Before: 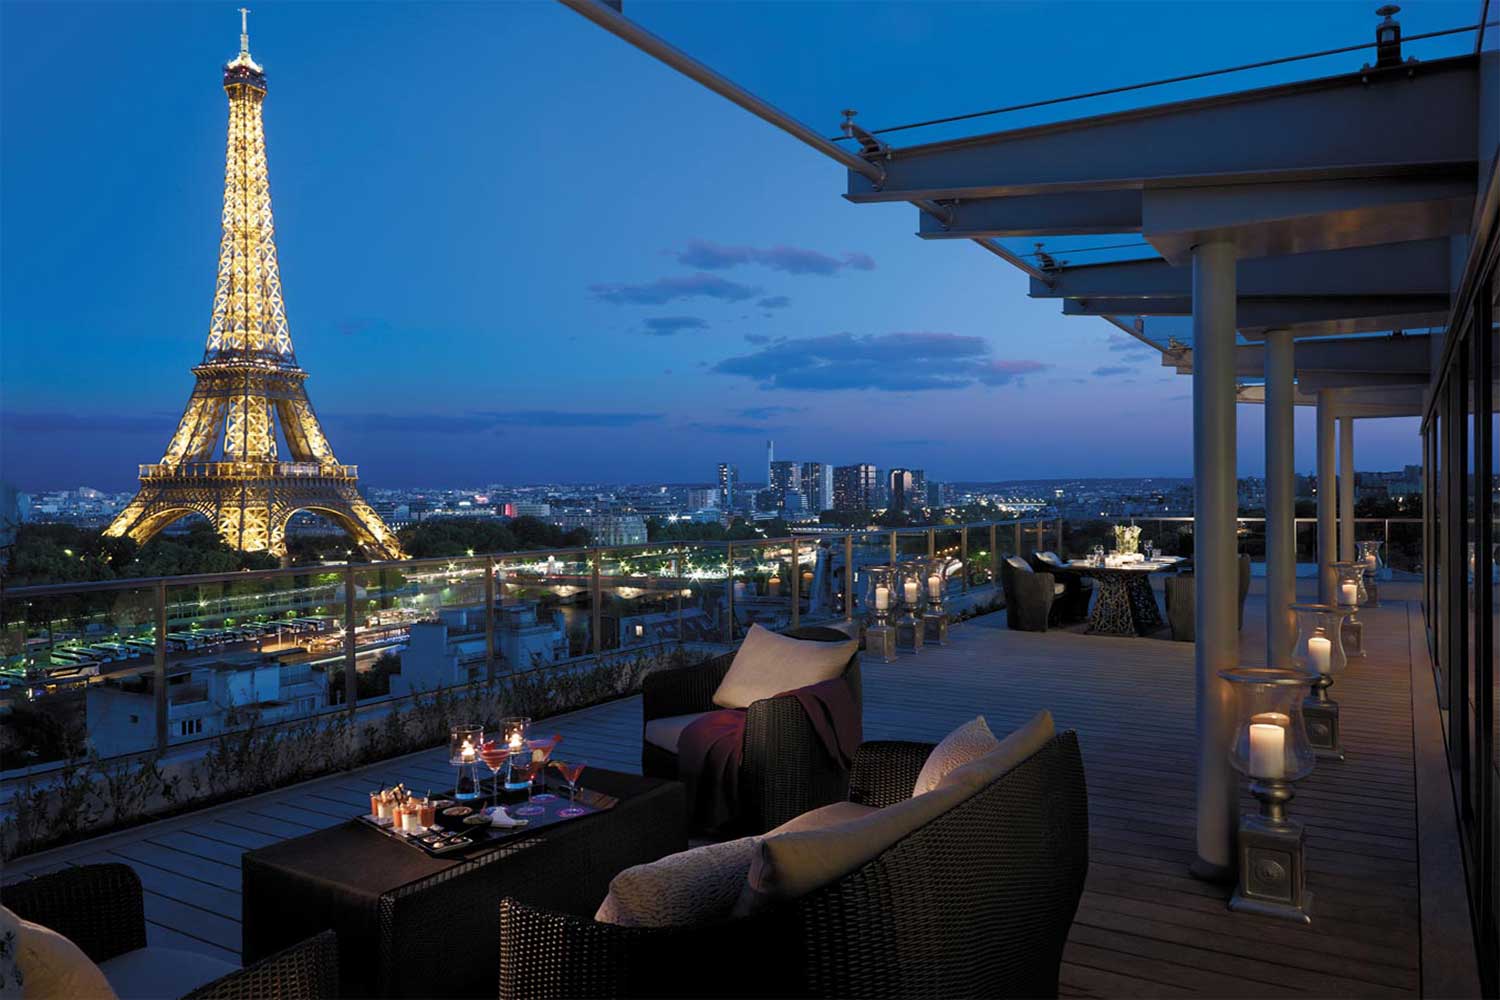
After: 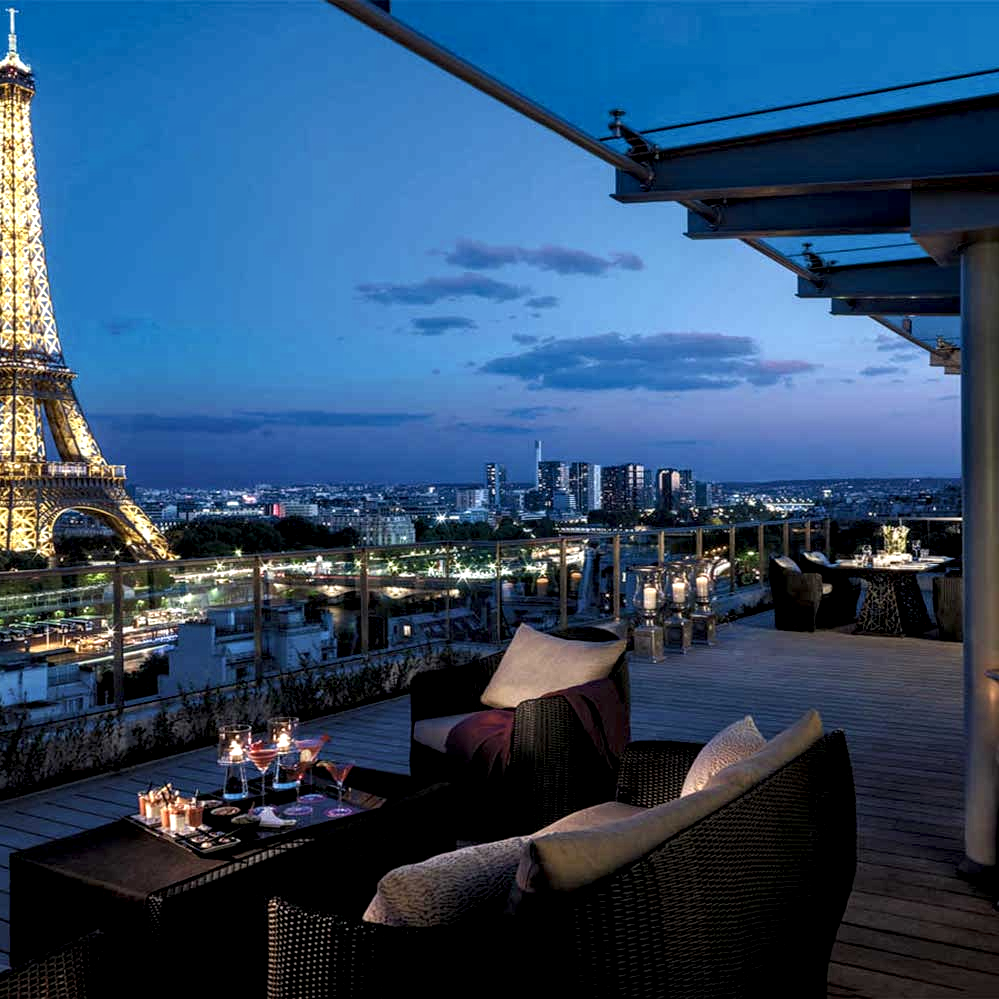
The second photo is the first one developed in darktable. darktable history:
local contrast: highlights 19%, detail 187%
crop and rotate: left 15.577%, right 17.783%
